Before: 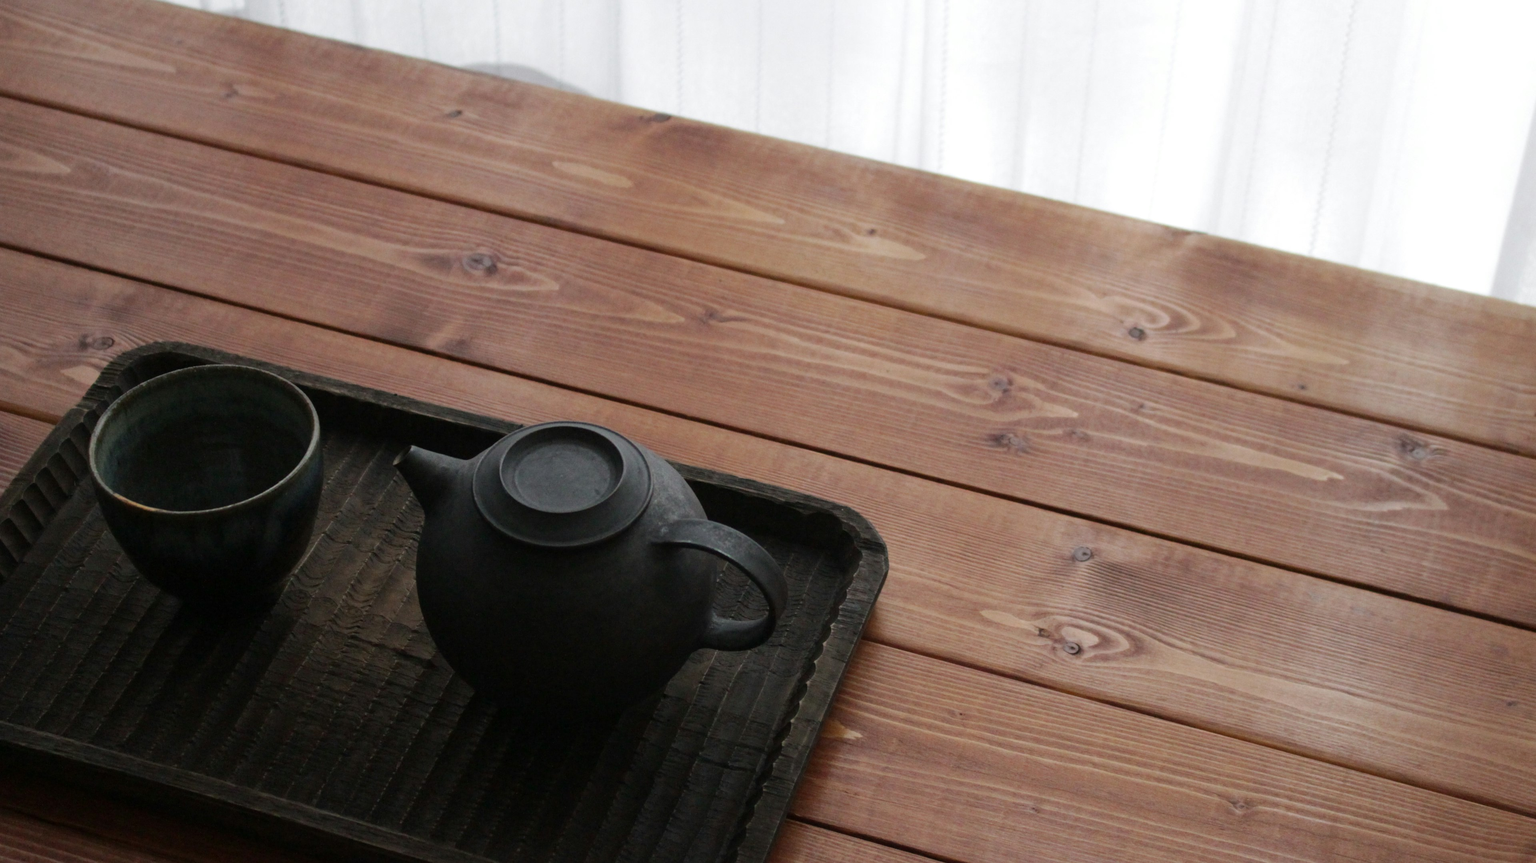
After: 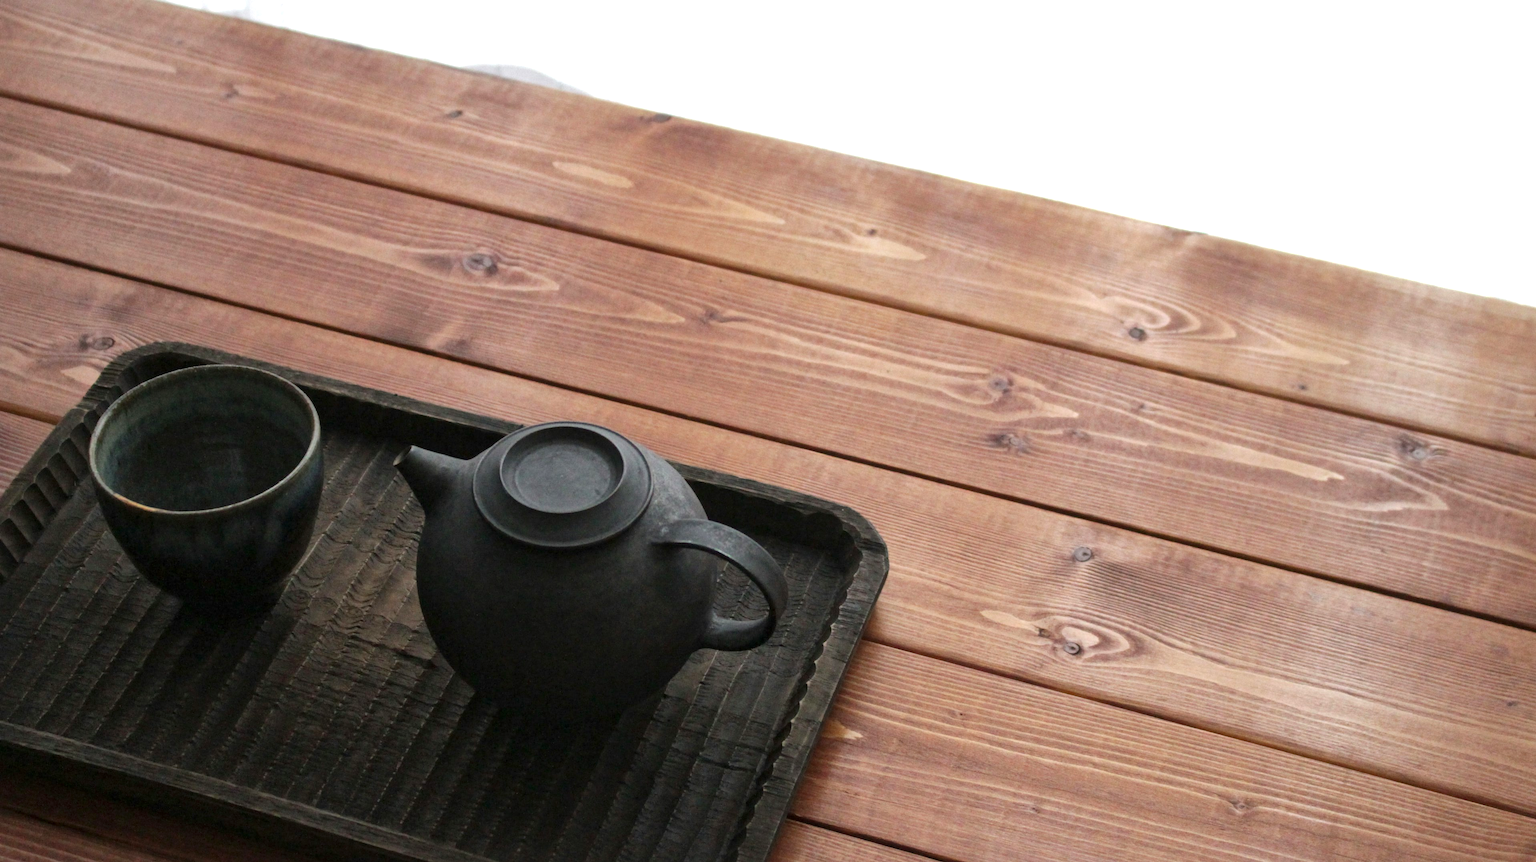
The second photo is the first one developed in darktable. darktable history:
shadows and highlights: shadows 25.32, highlights -25.71
exposure: black level correction 0, exposure 0.702 EV, compensate highlight preservation false
local contrast: mode bilateral grid, contrast 20, coarseness 51, detail 121%, midtone range 0.2
